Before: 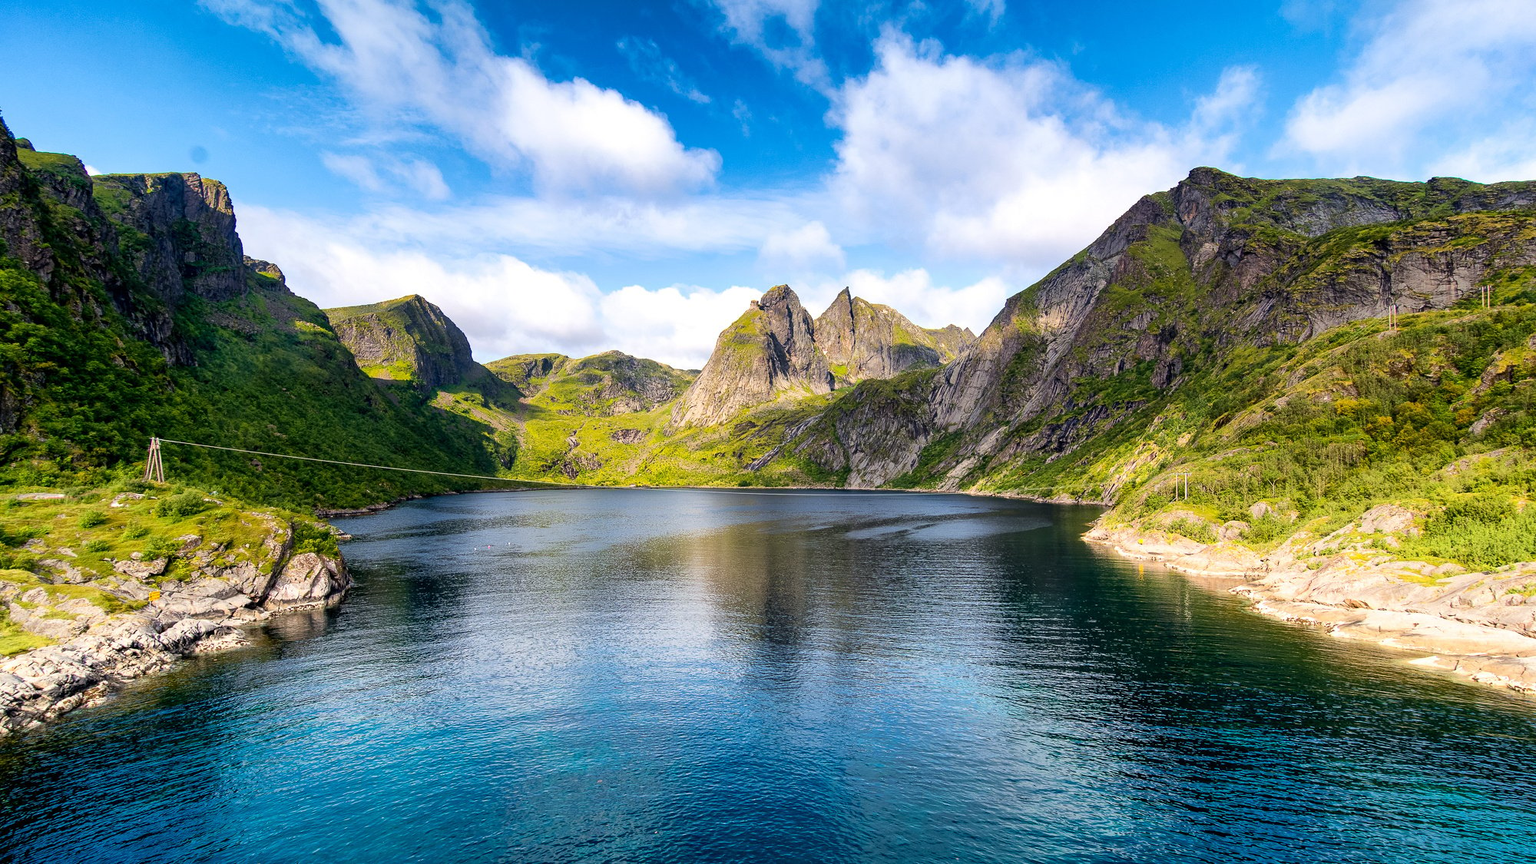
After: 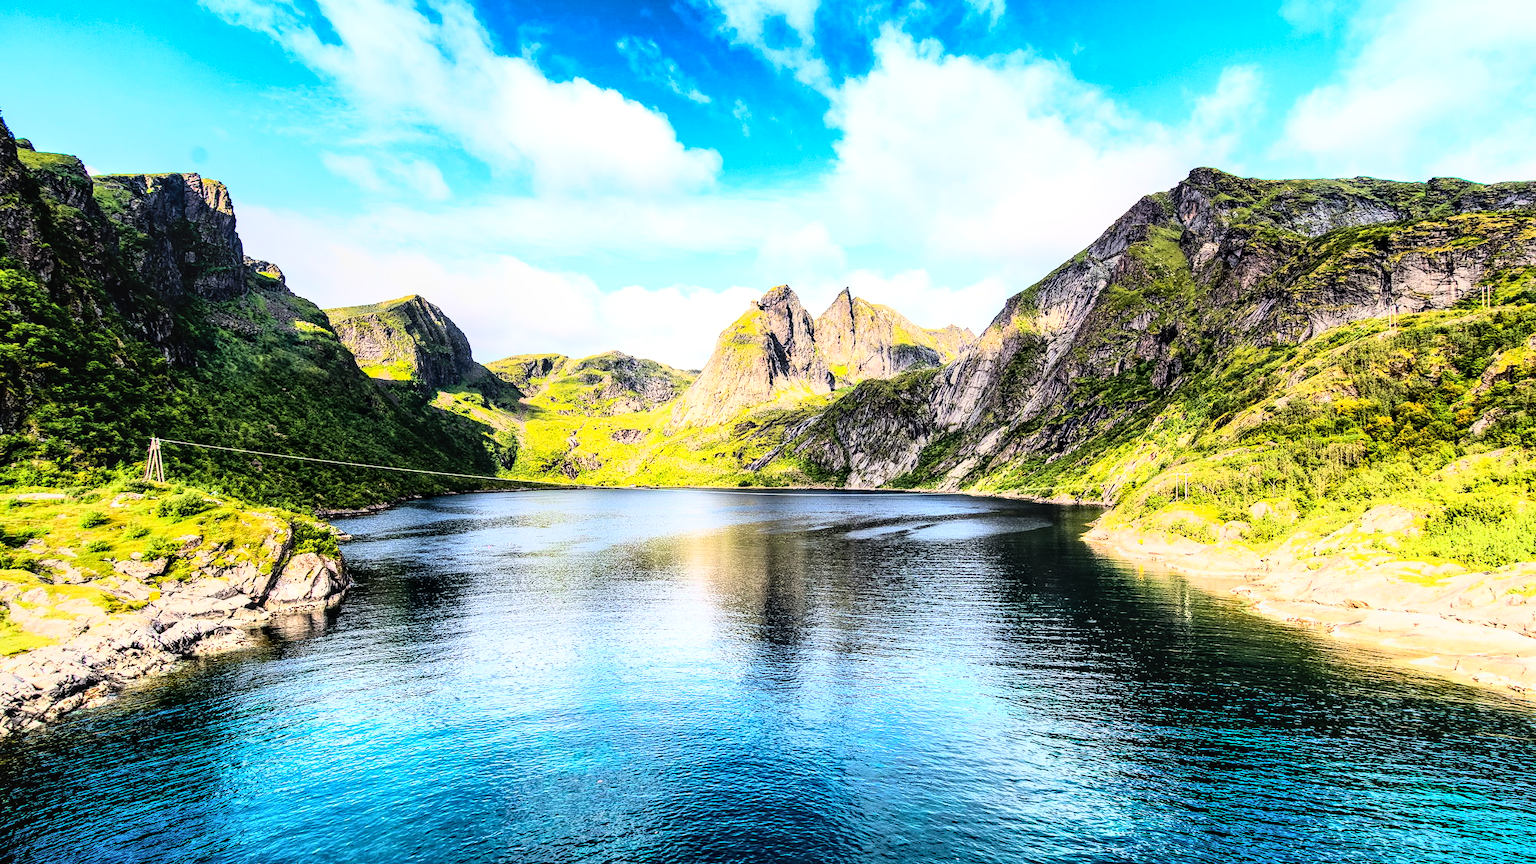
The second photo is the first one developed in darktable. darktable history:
rgb curve: curves: ch0 [(0, 0) (0.21, 0.15) (0.24, 0.21) (0.5, 0.75) (0.75, 0.96) (0.89, 0.99) (1, 1)]; ch1 [(0, 0.02) (0.21, 0.13) (0.25, 0.2) (0.5, 0.67) (0.75, 0.9) (0.89, 0.97) (1, 1)]; ch2 [(0, 0.02) (0.21, 0.13) (0.25, 0.2) (0.5, 0.67) (0.75, 0.9) (0.89, 0.97) (1, 1)], compensate middle gray true
local contrast: detail 130%
